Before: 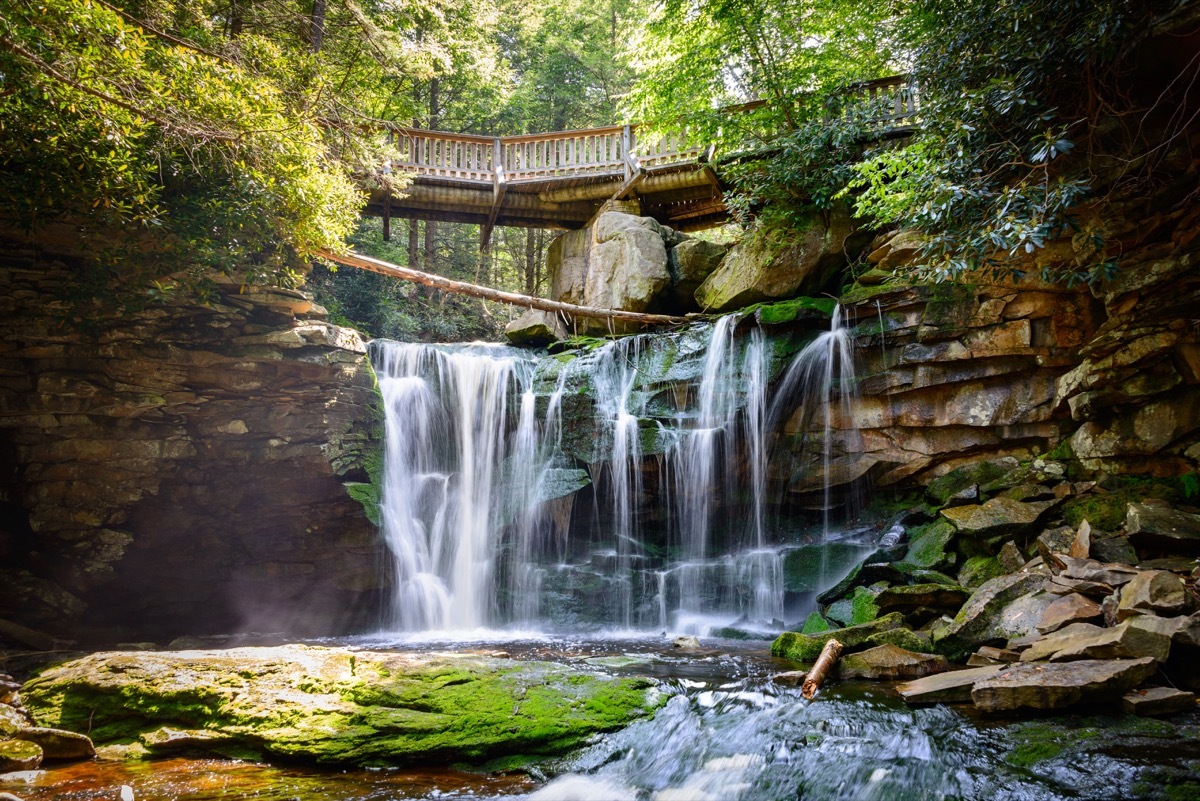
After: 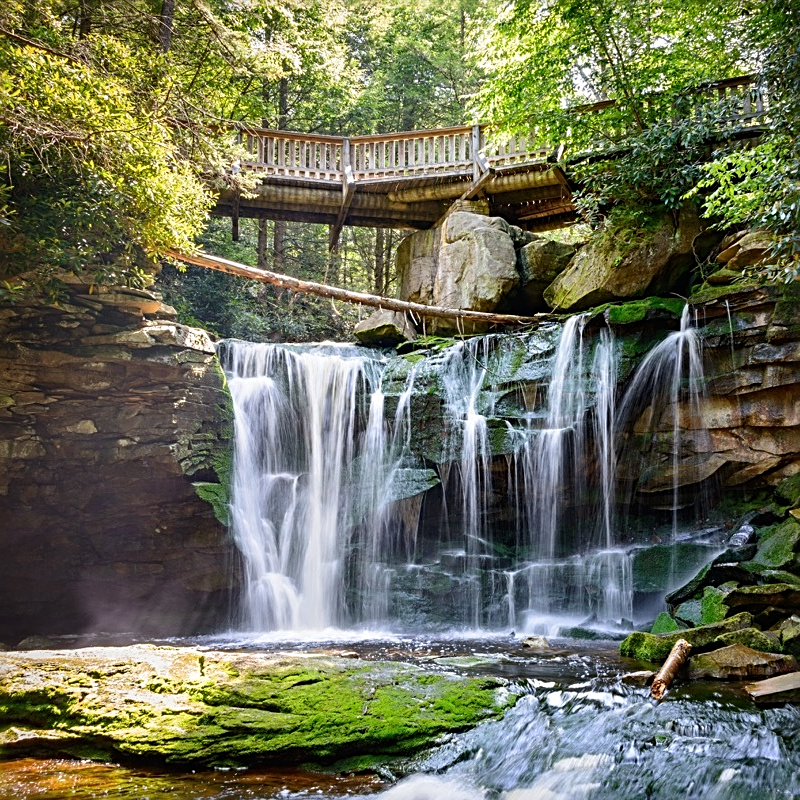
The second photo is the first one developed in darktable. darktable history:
crop and rotate: left 12.585%, right 20.676%
sharpen: radius 2.723
